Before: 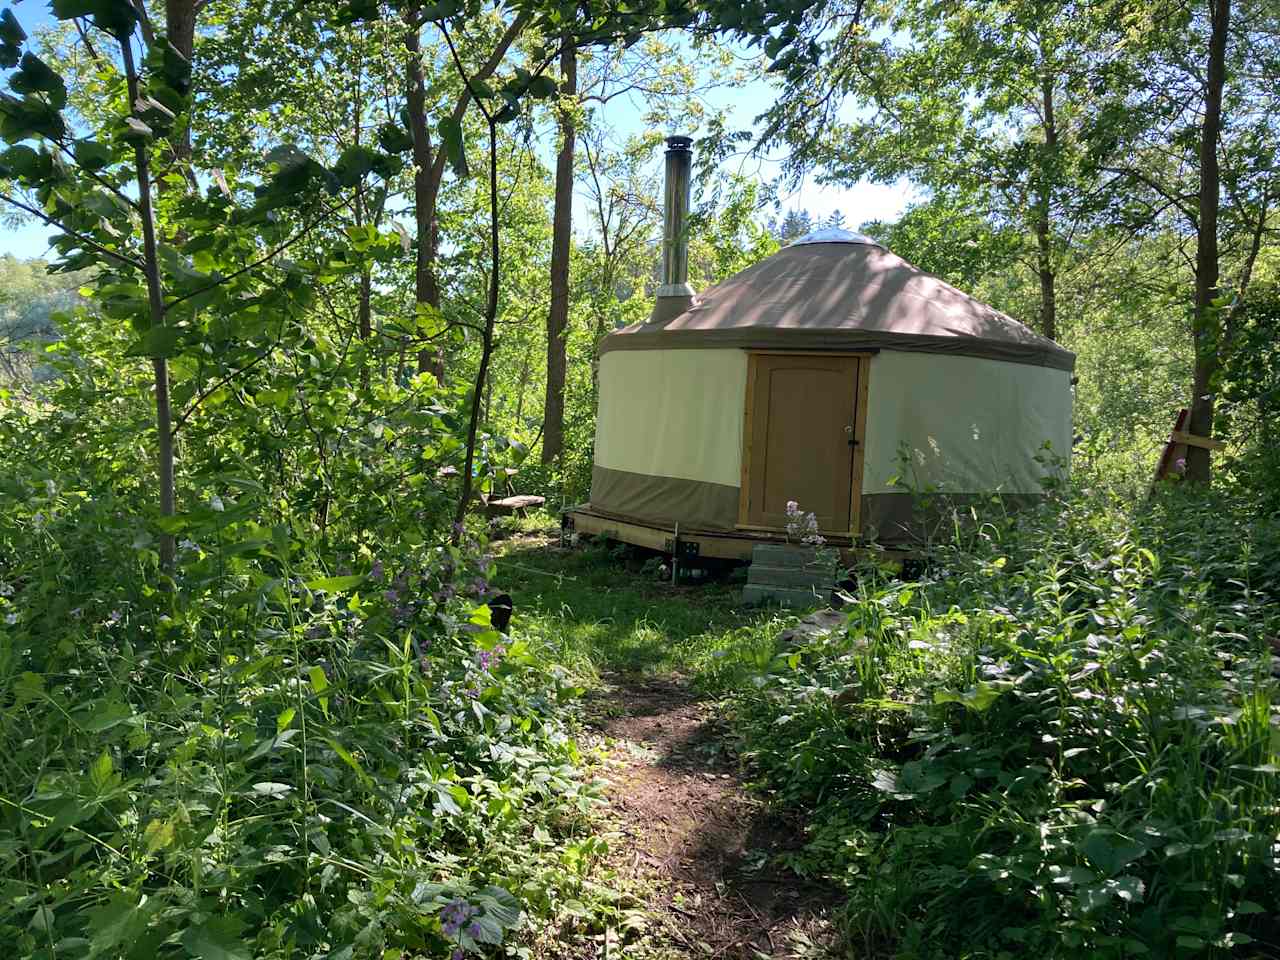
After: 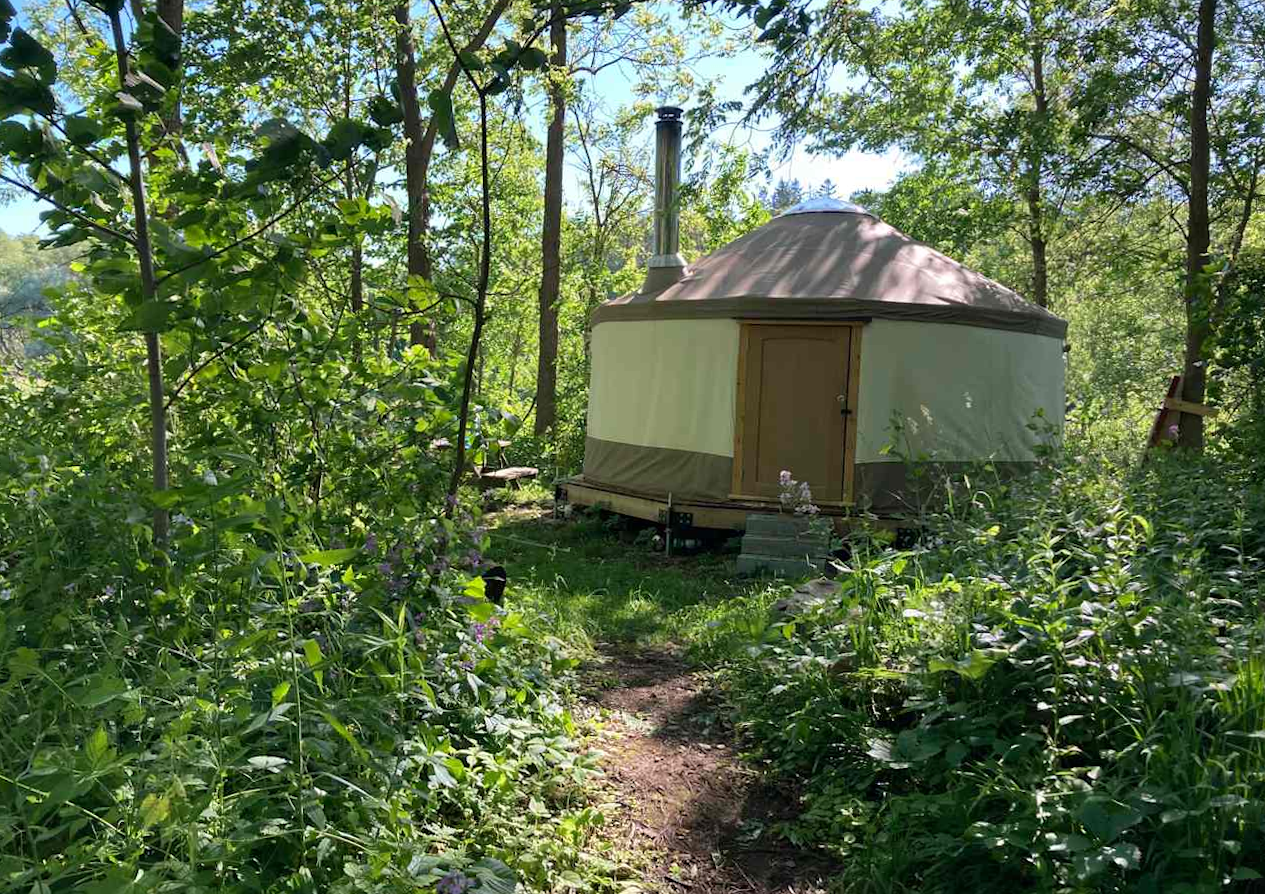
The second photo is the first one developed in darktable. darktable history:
crop and rotate: top 2.479%, bottom 3.018%
rotate and perspective: rotation -0.45°, automatic cropping original format, crop left 0.008, crop right 0.992, crop top 0.012, crop bottom 0.988
